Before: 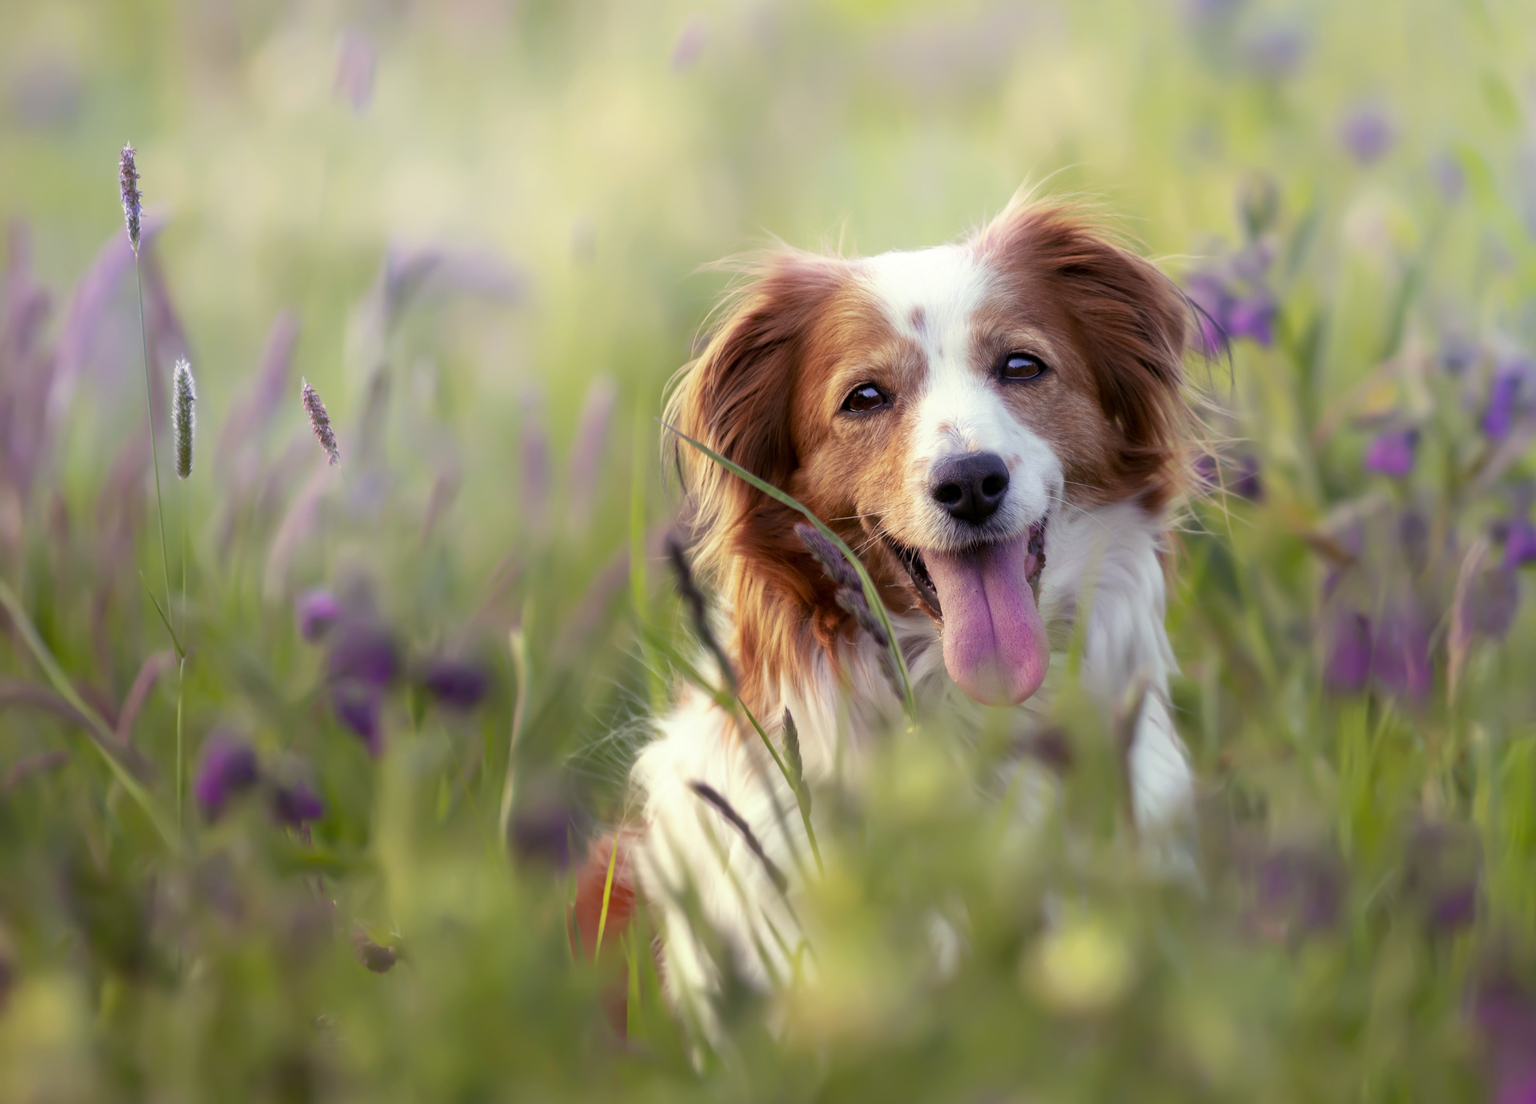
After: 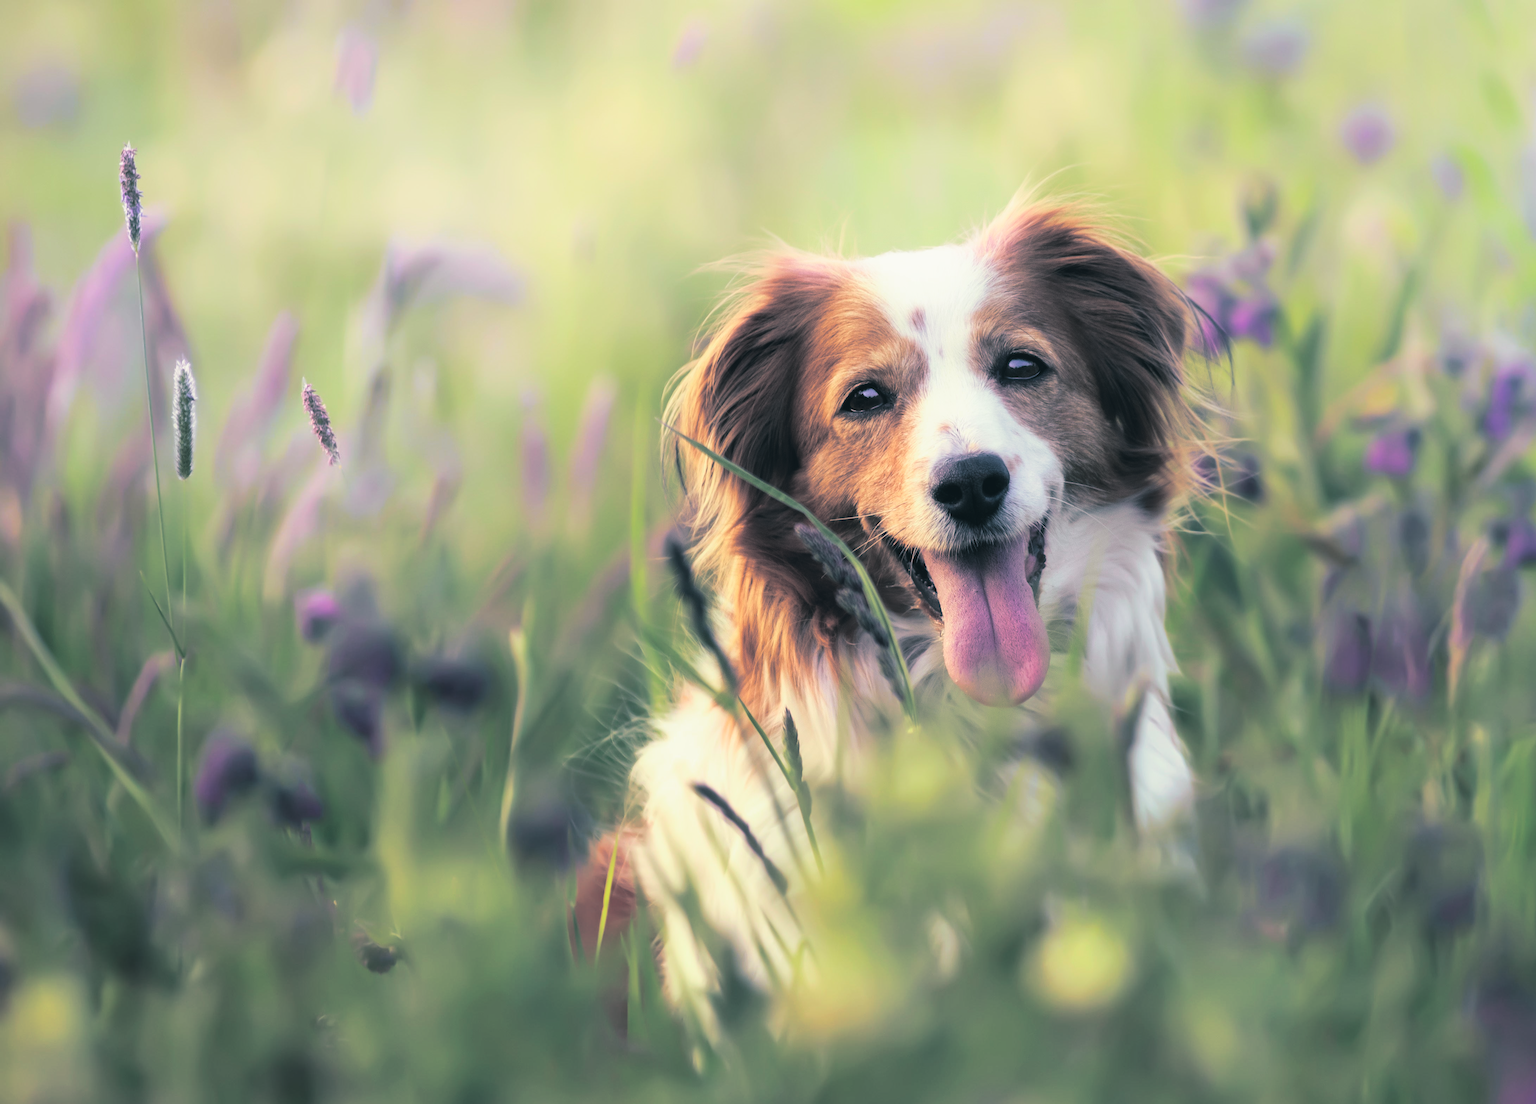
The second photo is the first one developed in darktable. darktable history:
tone curve: curves: ch0 [(0, 0) (0.051, 0.03) (0.096, 0.071) (0.241, 0.247) (0.455, 0.525) (0.594, 0.697) (0.741, 0.845) (0.871, 0.933) (1, 0.984)]; ch1 [(0, 0) (0.1, 0.038) (0.318, 0.243) (0.399, 0.351) (0.478, 0.469) (0.499, 0.499) (0.534, 0.549) (0.565, 0.594) (0.601, 0.634) (0.666, 0.7) (1, 1)]; ch2 [(0, 0) (0.453, 0.45) (0.479, 0.483) (0.504, 0.499) (0.52, 0.519) (0.541, 0.559) (0.592, 0.612) (0.824, 0.815) (1, 1)], color space Lab, independent channels, preserve colors none
levels: levels [0.026, 0.507, 0.987]
exposure: black level correction -0.014, exposure -0.193 EV, compensate highlight preservation false
split-toning: shadows › hue 205.2°, shadows › saturation 0.43, highlights › hue 54°, highlights › saturation 0.54
